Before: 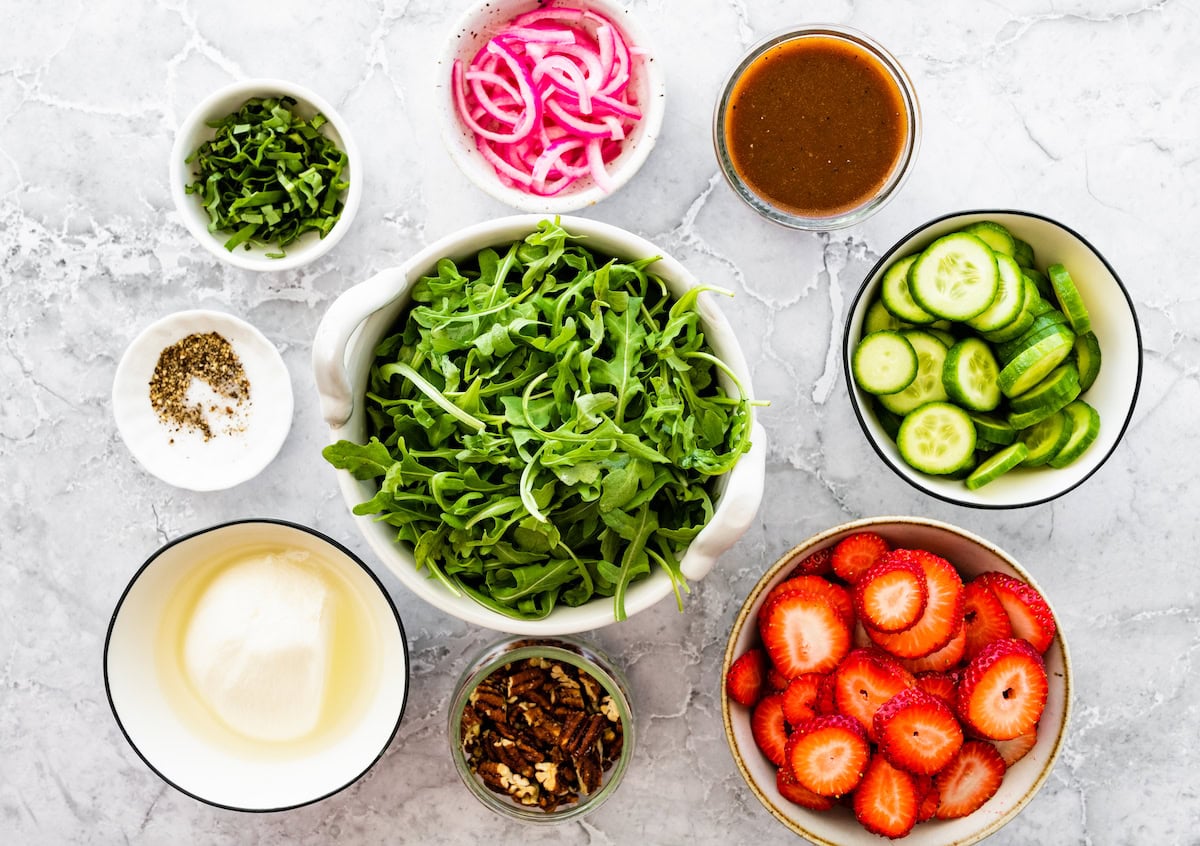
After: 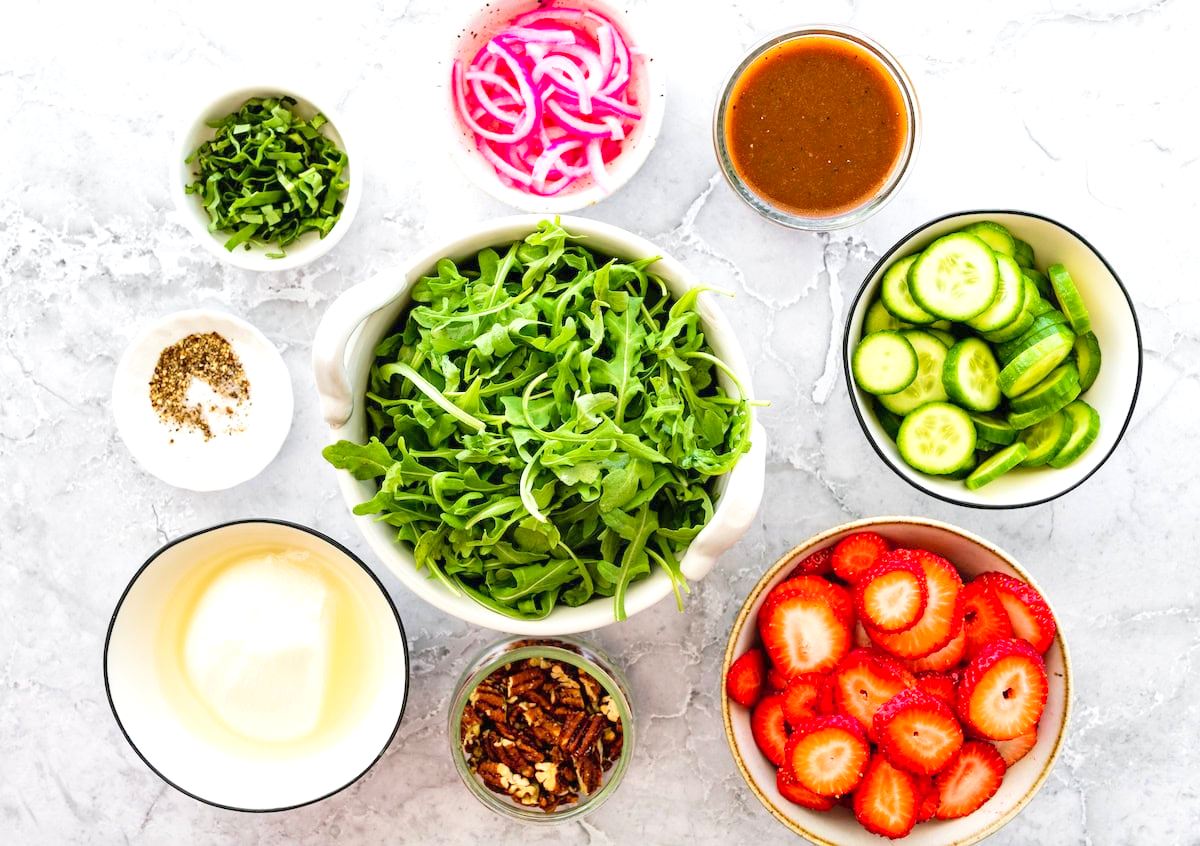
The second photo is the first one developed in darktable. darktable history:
levels: levels [0, 0.43, 0.984]
exposure: exposure 0.178 EV, compensate exposure bias true, compensate highlight preservation false
